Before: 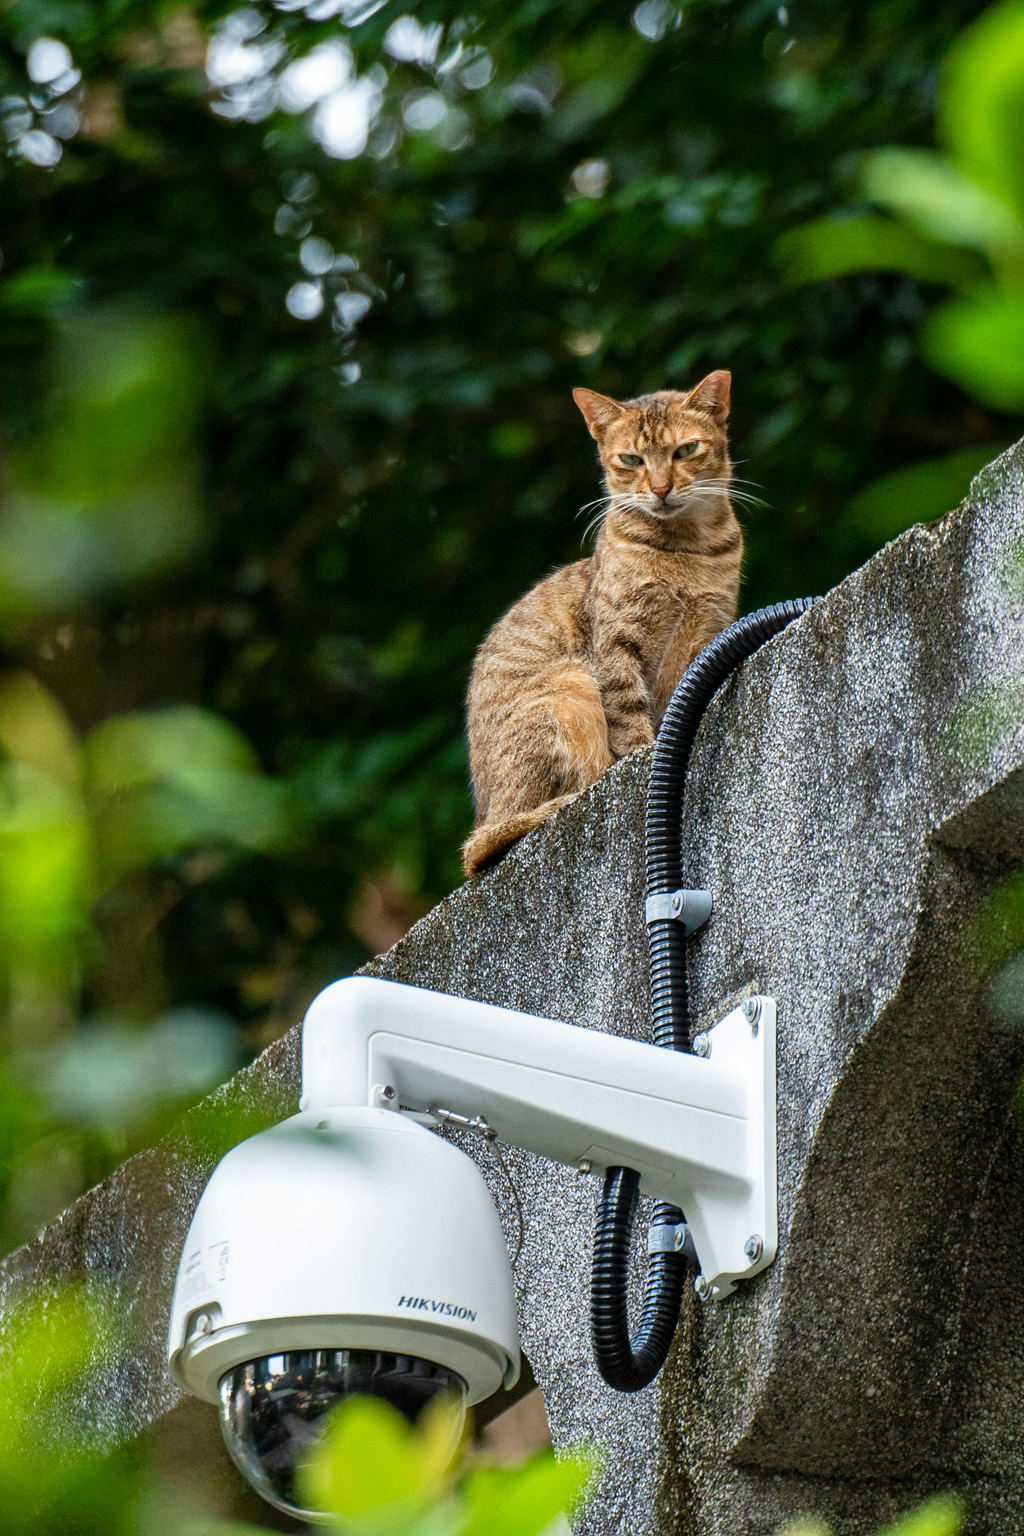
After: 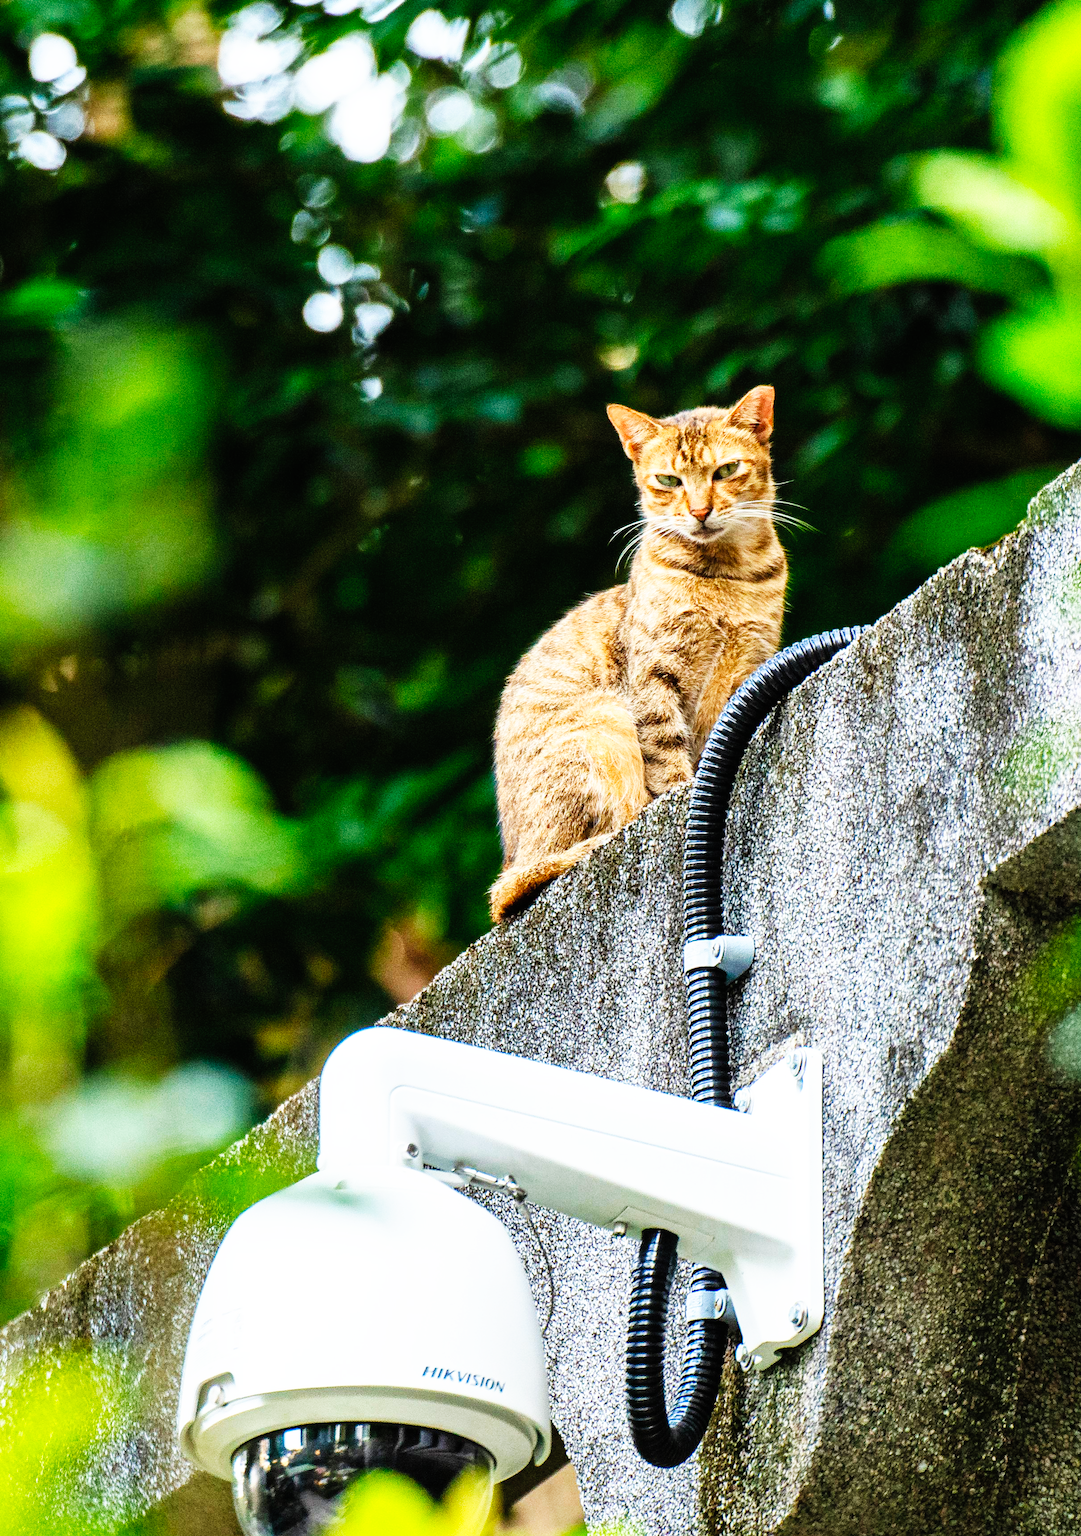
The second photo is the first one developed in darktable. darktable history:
crop: top 0.438%, right 0.254%, bottom 5.101%
base curve: curves: ch0 [(0, 0) (0.007, 0.004) (0.027, 0.03) (0.046, 0.07) (0.207, 0.54) (0.442, 0.872) (0.673, 0.972) (1, 1)], preserve colors none
contrast brightness saturation: contrast 0.025, brightness 0.059, saturation 0.123
